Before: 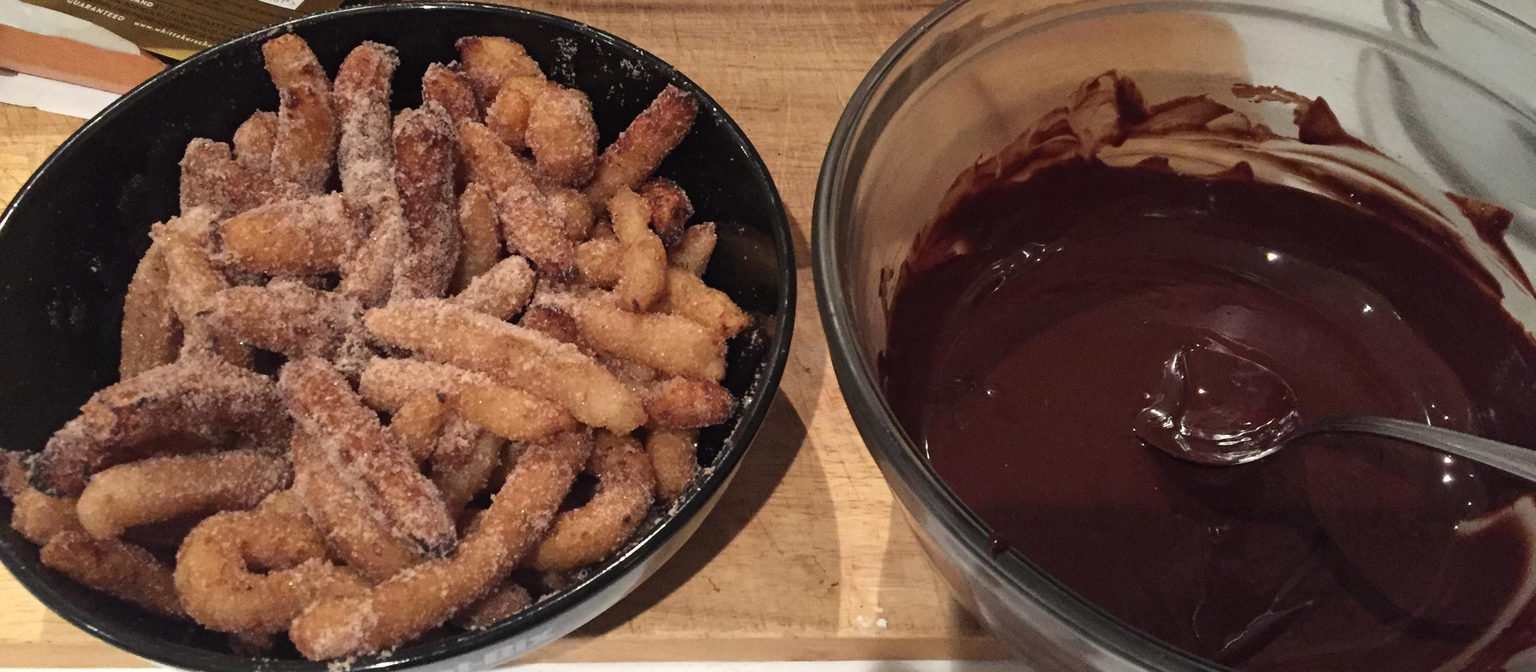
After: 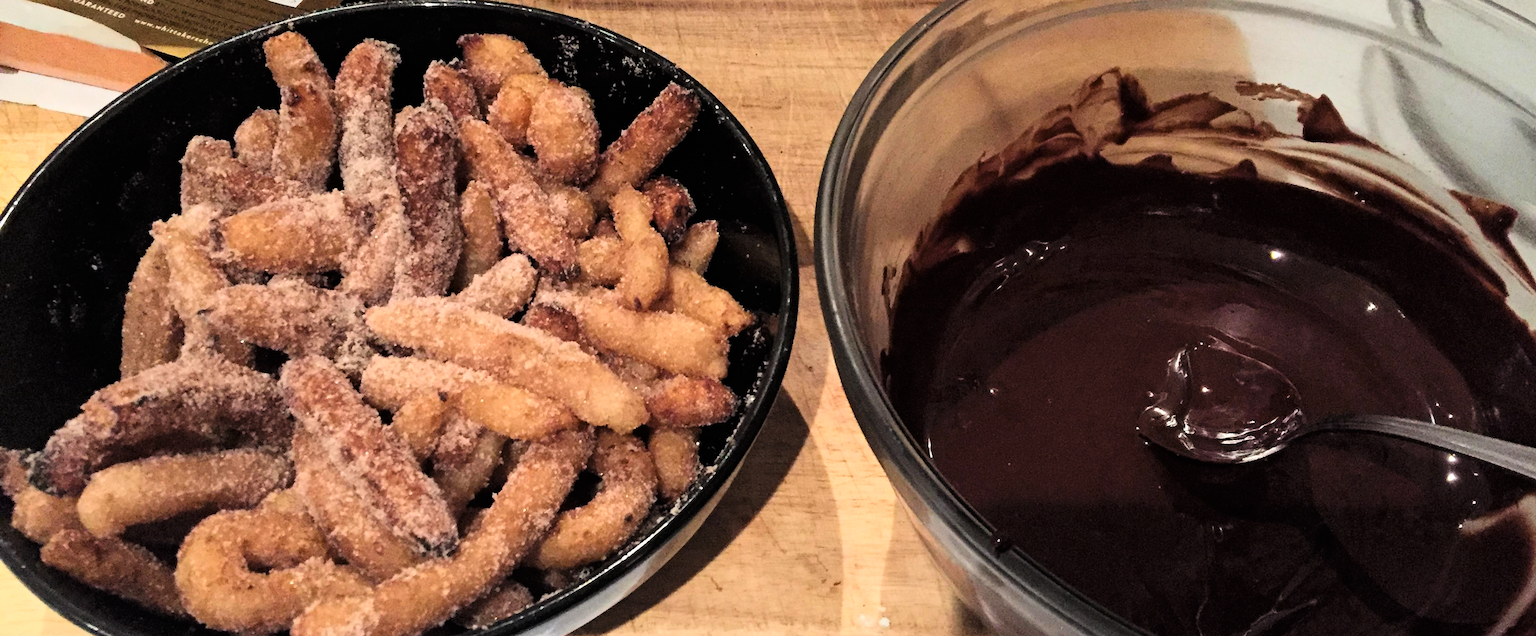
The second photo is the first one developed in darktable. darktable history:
tone curve: curves: ch0 [(0, 0) (0.082, 0.02) (0.129, 0.078) (0.275, 0.301) (0.67, 0.809) (1, 1)], color space Lab, linked channels, preserve colors none
crop: top 0.448%, right 0.264%, bottom 5.045%
